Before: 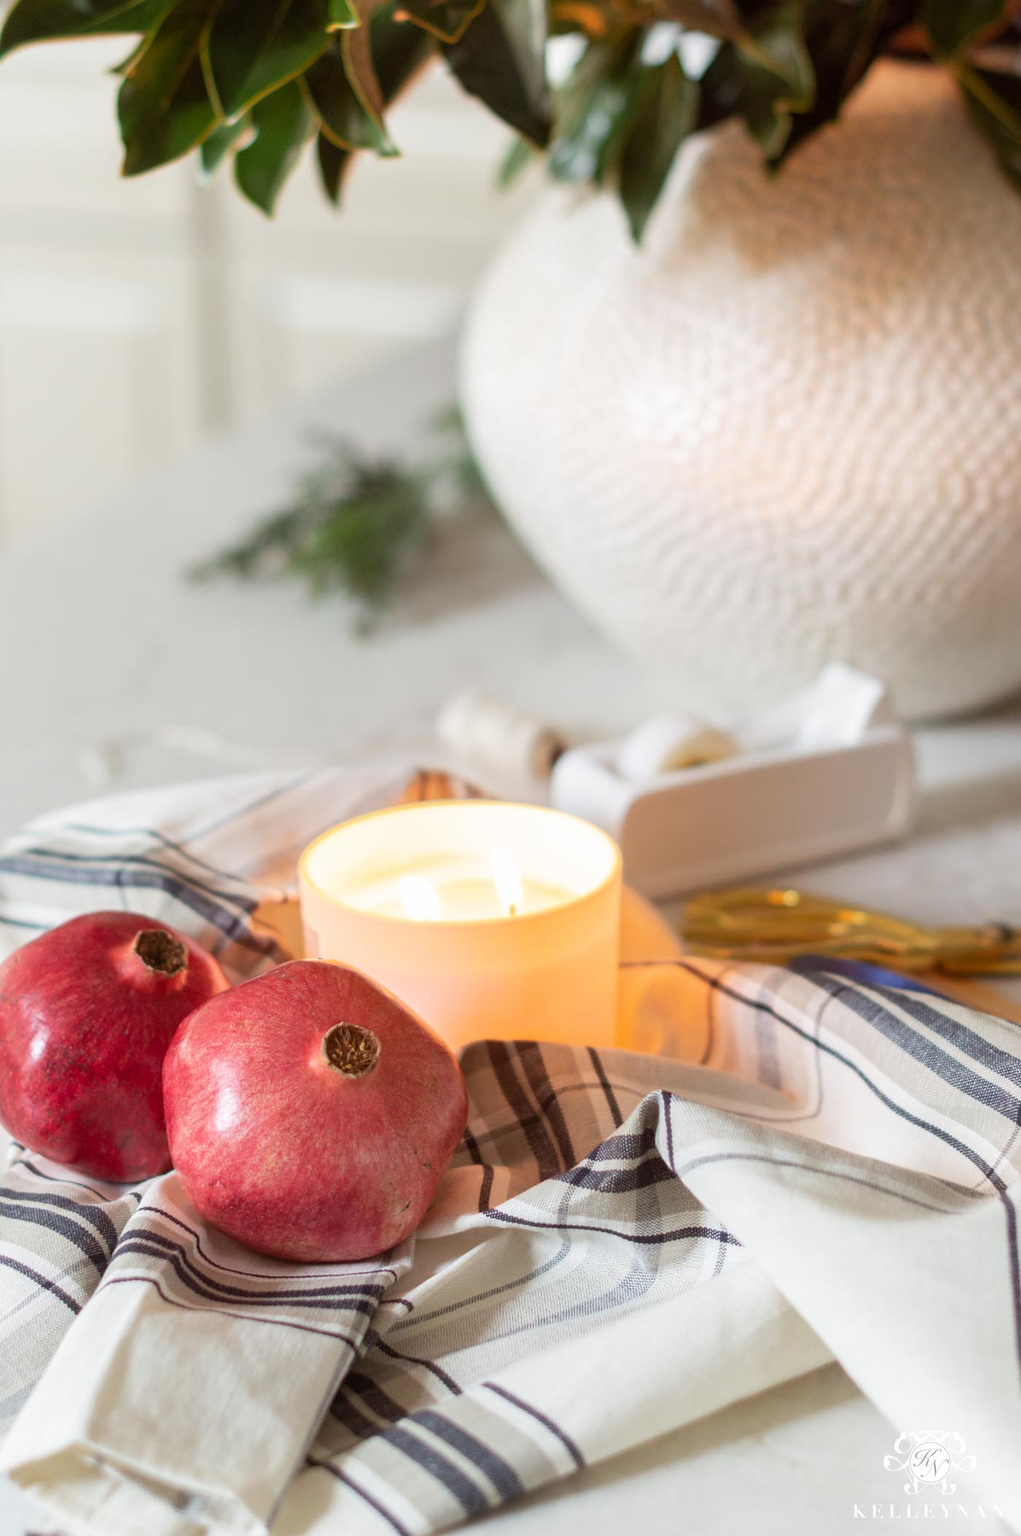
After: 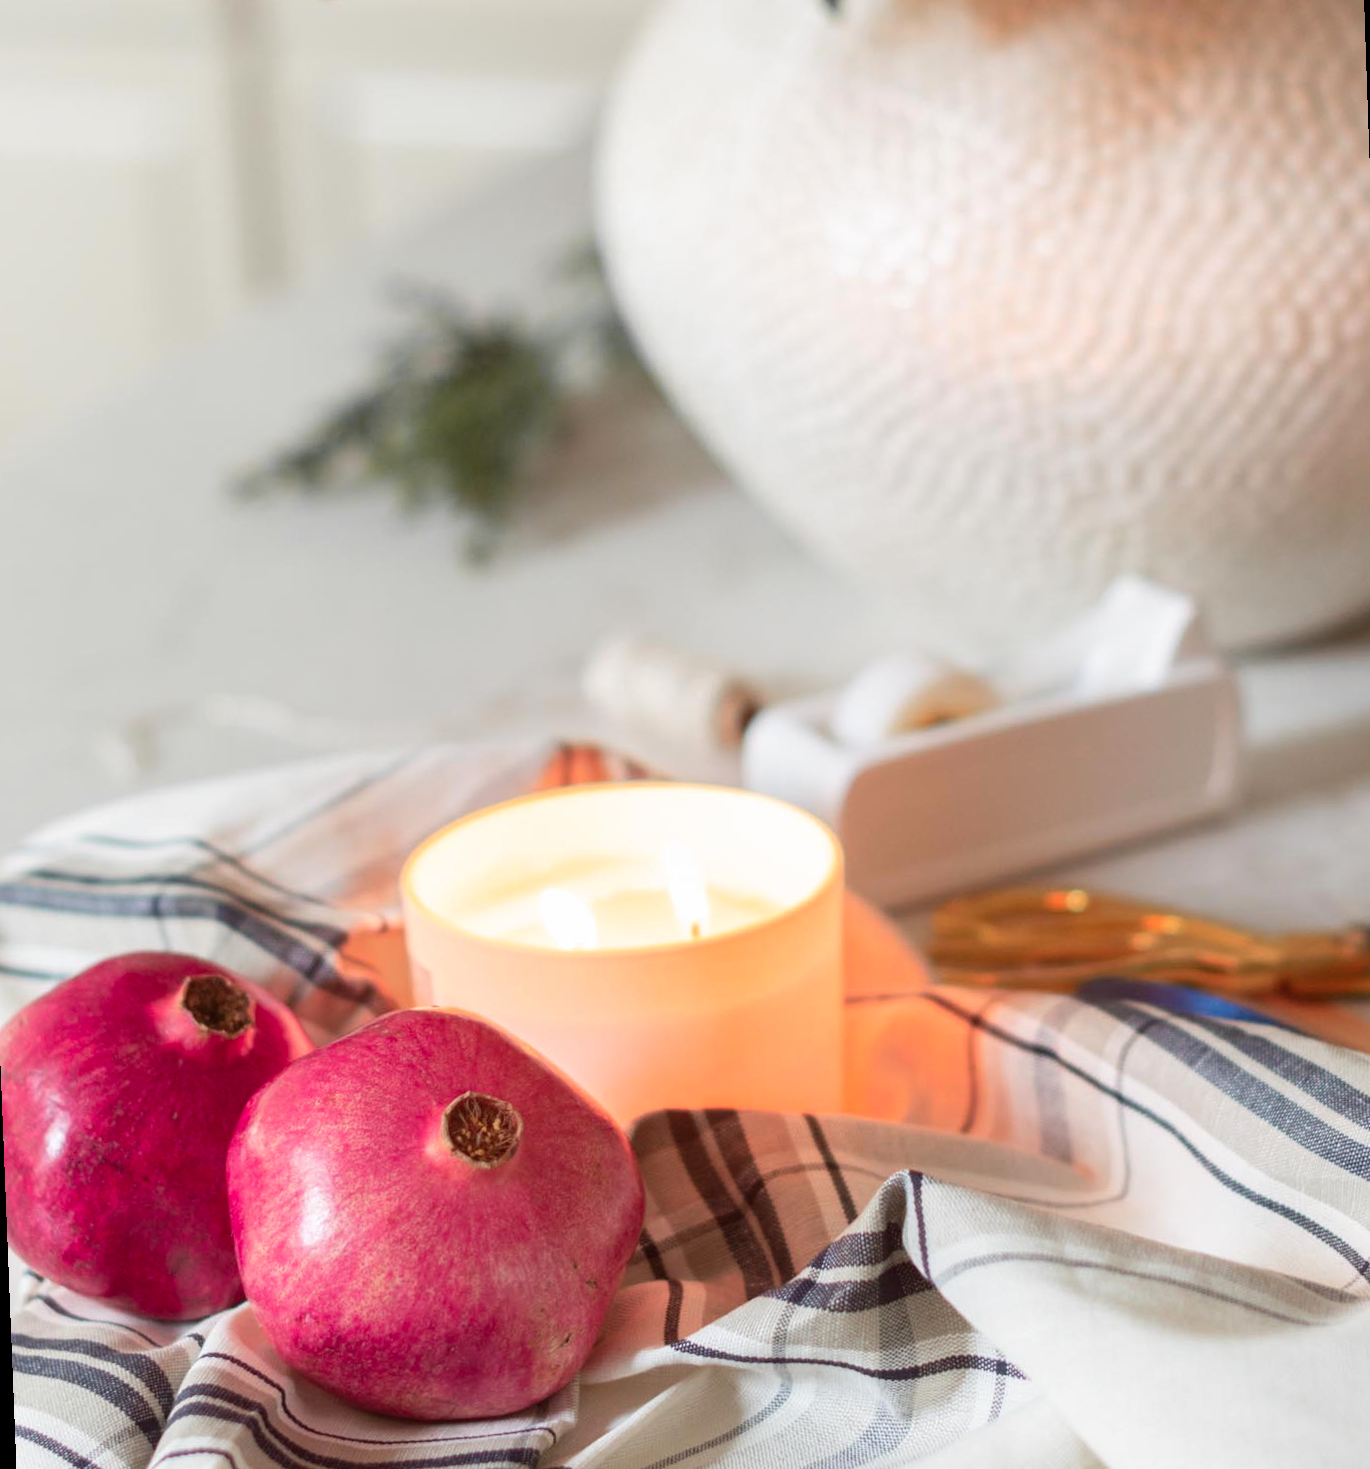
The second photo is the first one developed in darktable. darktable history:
color zones: curves: ch1 [(0.29, 0.492) (0.373, 0.185) (0.509, 0.481)]; ch2 [(0.25, 0.462) (0.749, 0.457)], mix 40.67%
crop and rotate: top 12.5%, bottom 12.5%
rotate and perspective: rotation -2.12°, lens shift (vertical) 0.009, lens shift (horizontal) -0.008, automatic cropping original format, crop left 0.036, crop right 0.964, crop top 0.05, crop bottom 0.959
